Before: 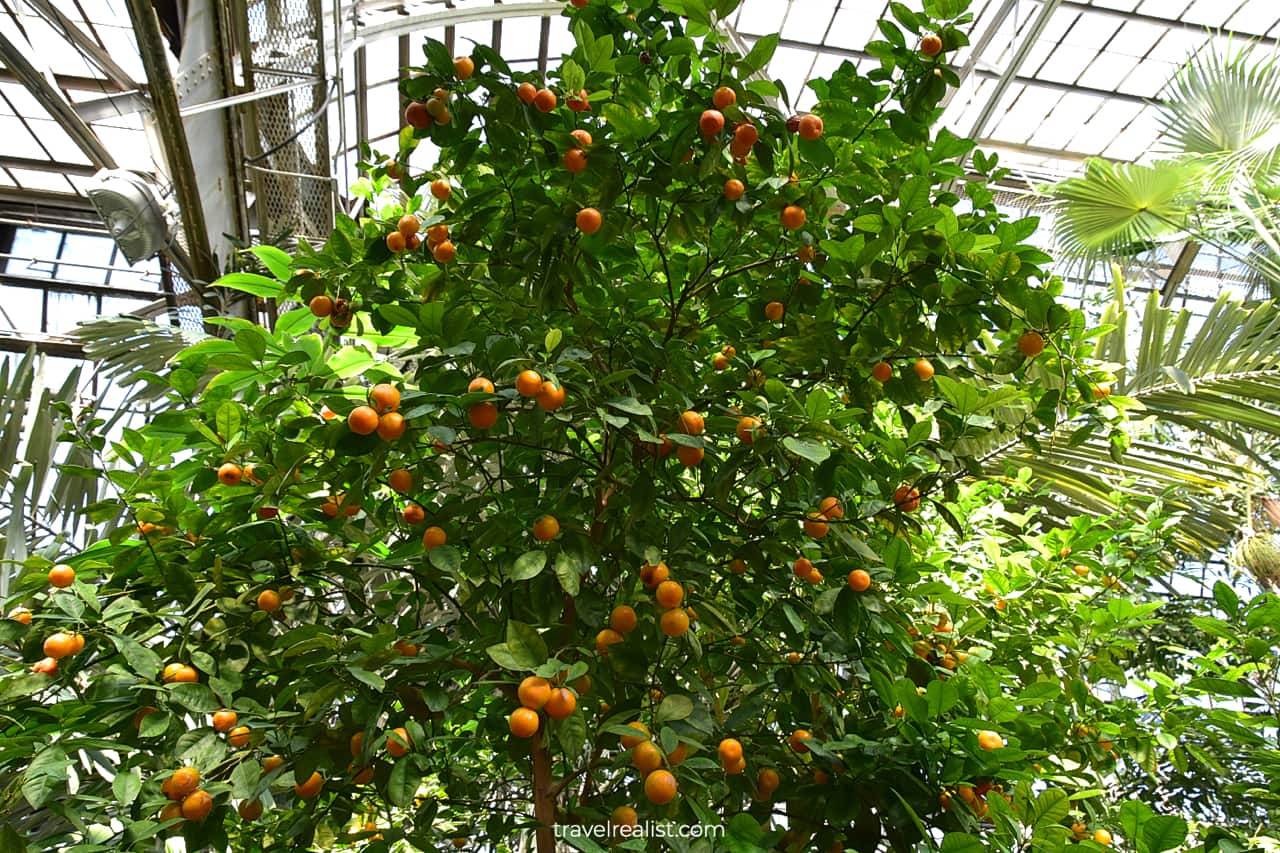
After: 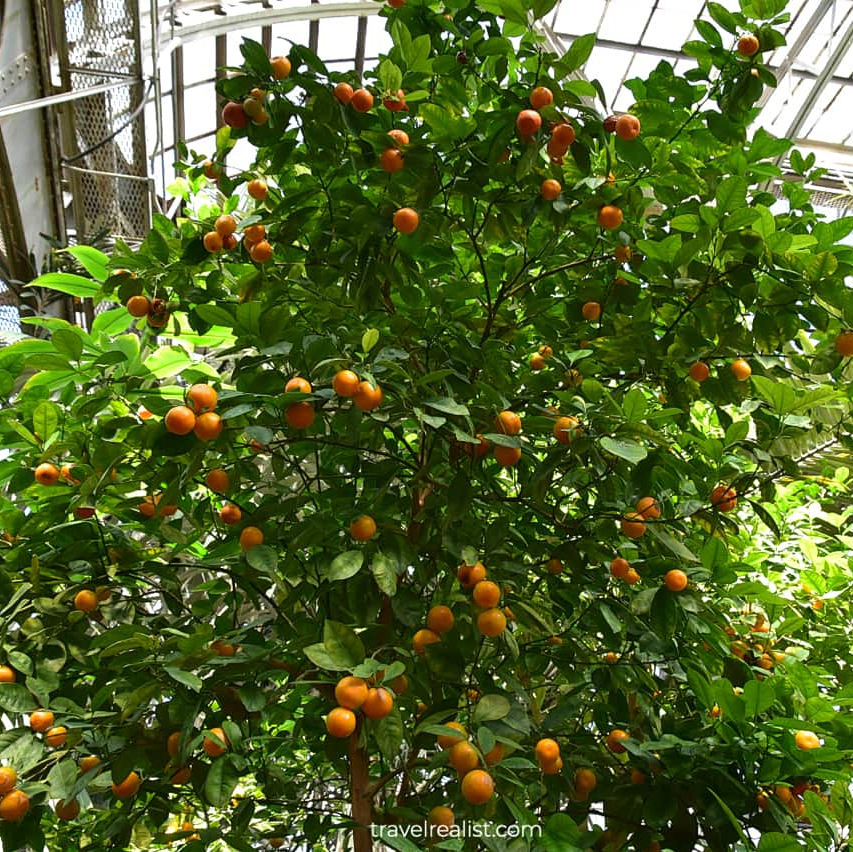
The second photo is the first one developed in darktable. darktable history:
crop and rotate: left 14.346%, right 18.95%
